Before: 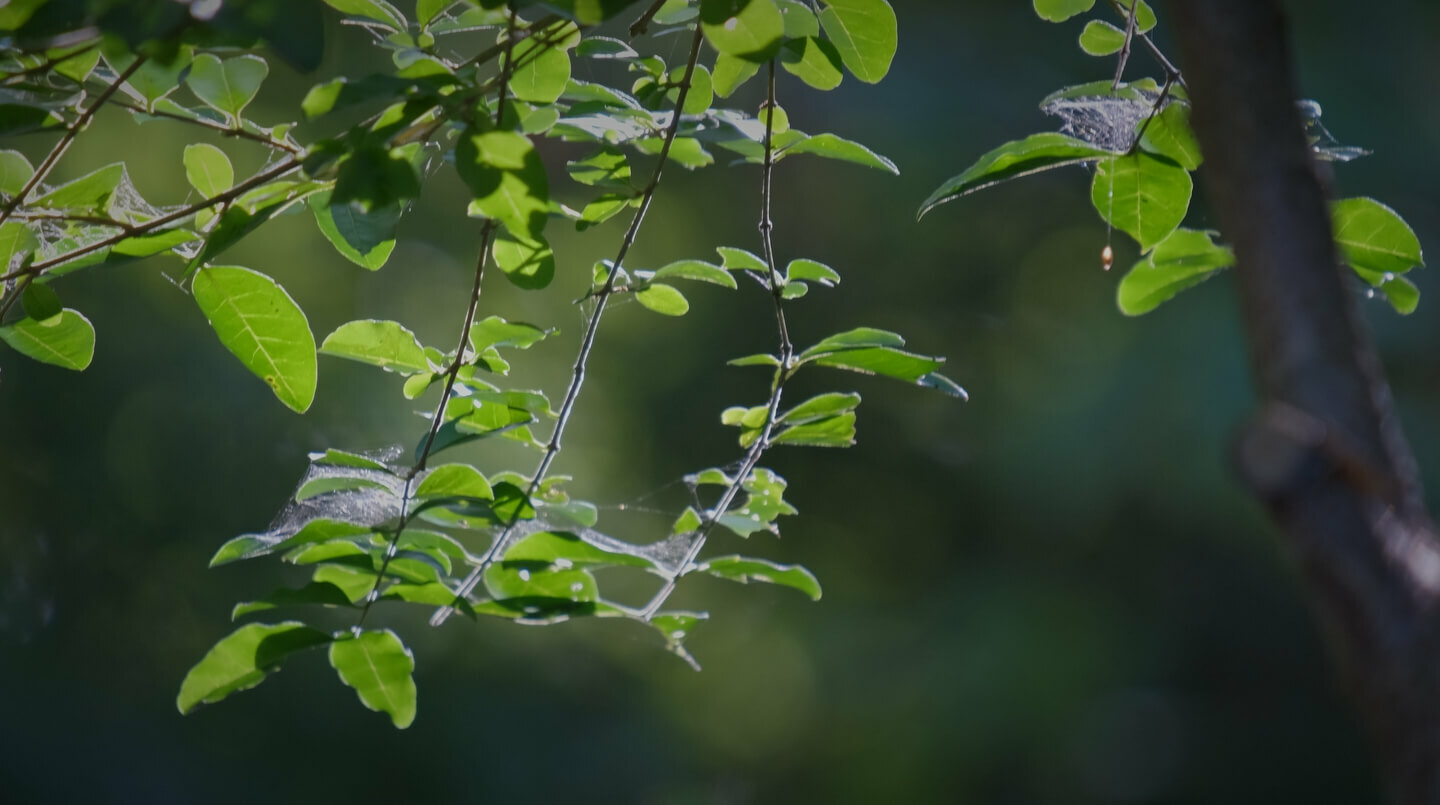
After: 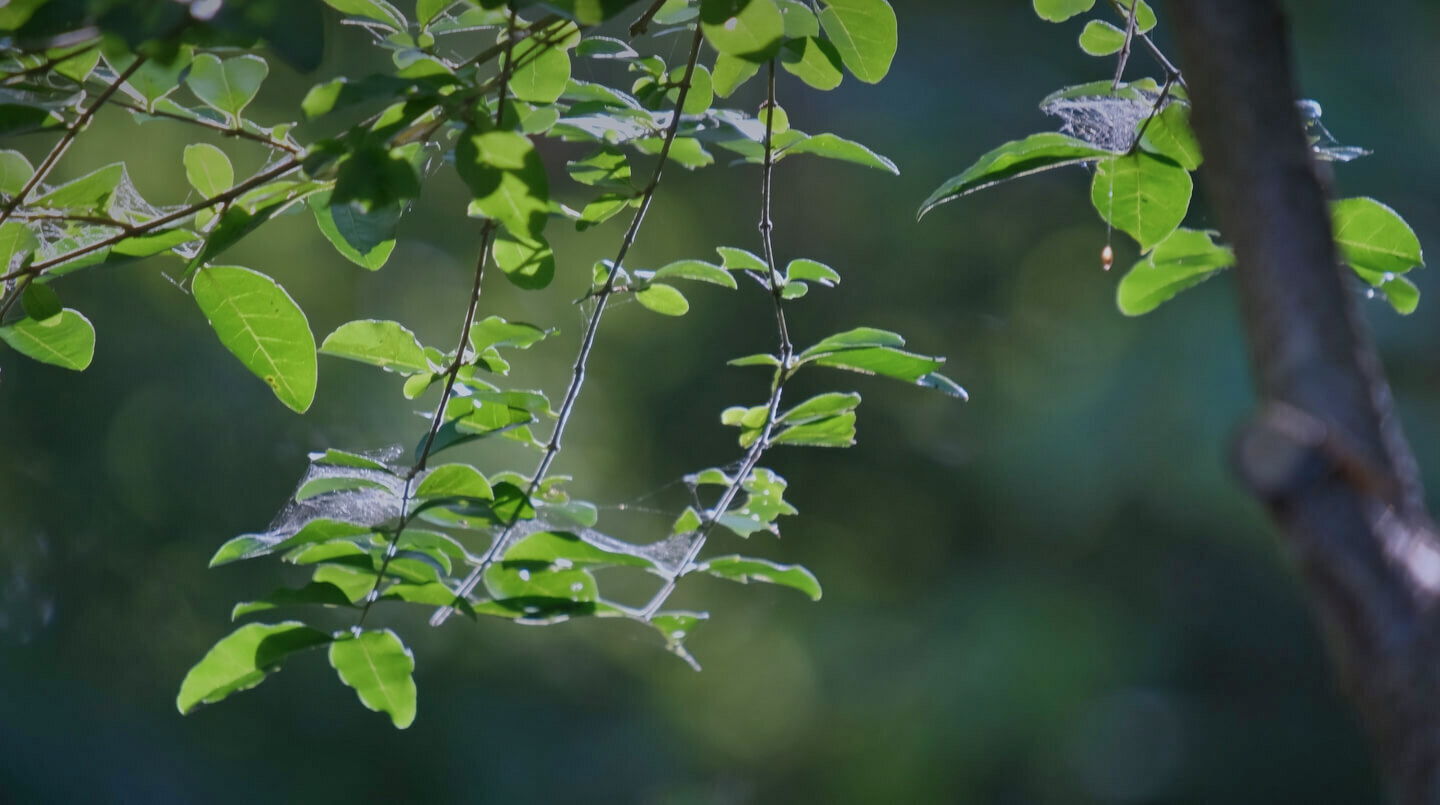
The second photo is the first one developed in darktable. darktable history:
shadows and highlights: soften with gaussian
color calibration: illuminant as shot in camera, x 0.358, y 0.373, temperature 4628.91 K
